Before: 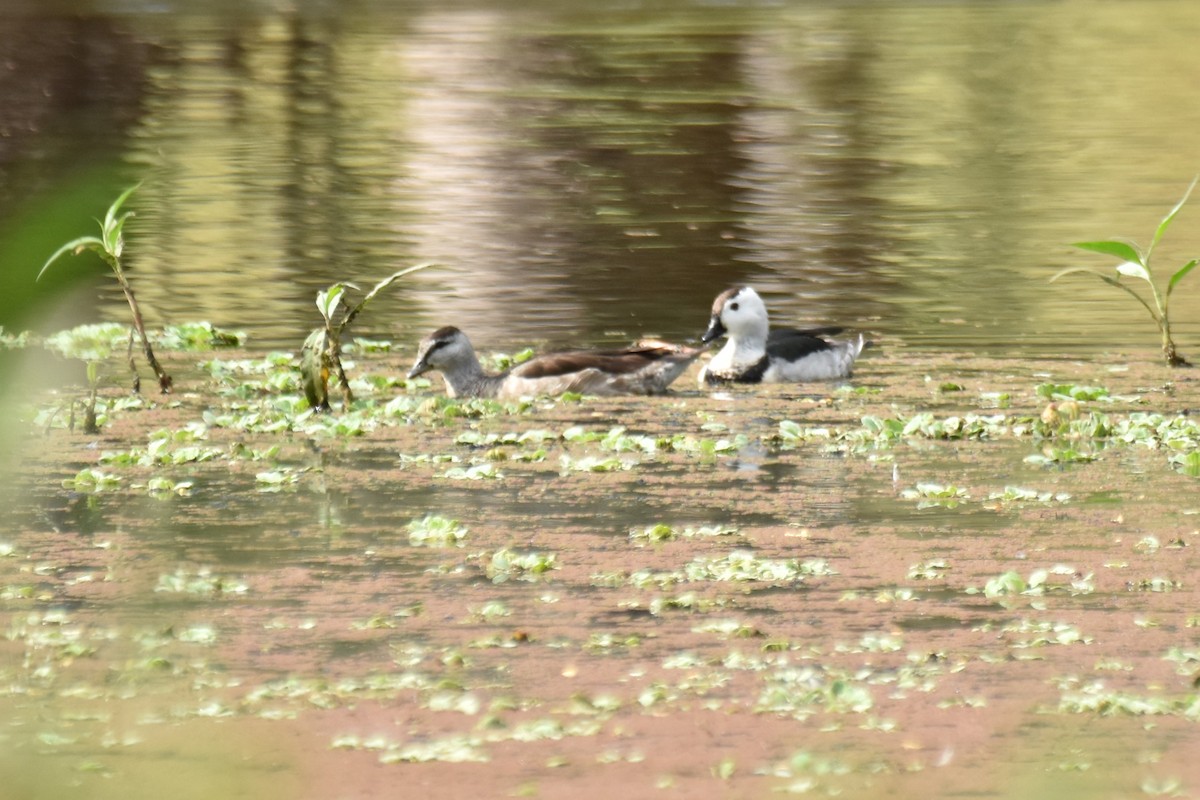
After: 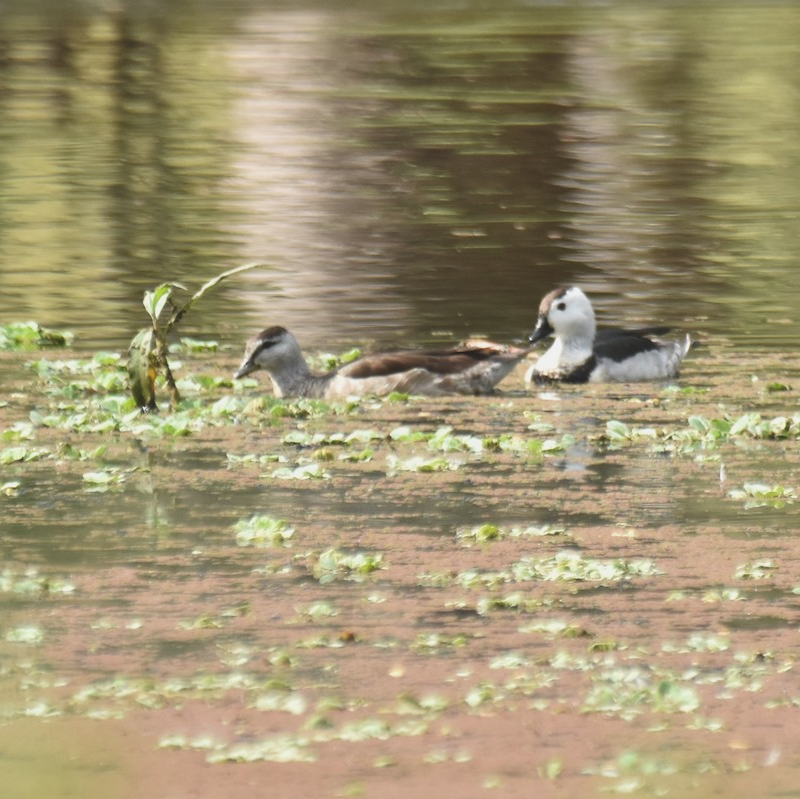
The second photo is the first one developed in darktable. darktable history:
crop and rotate: left 14.452%, right 18.877%
exposure: black level correction -0.014, exposure -0.19 EV, compensate highlight preservation false
